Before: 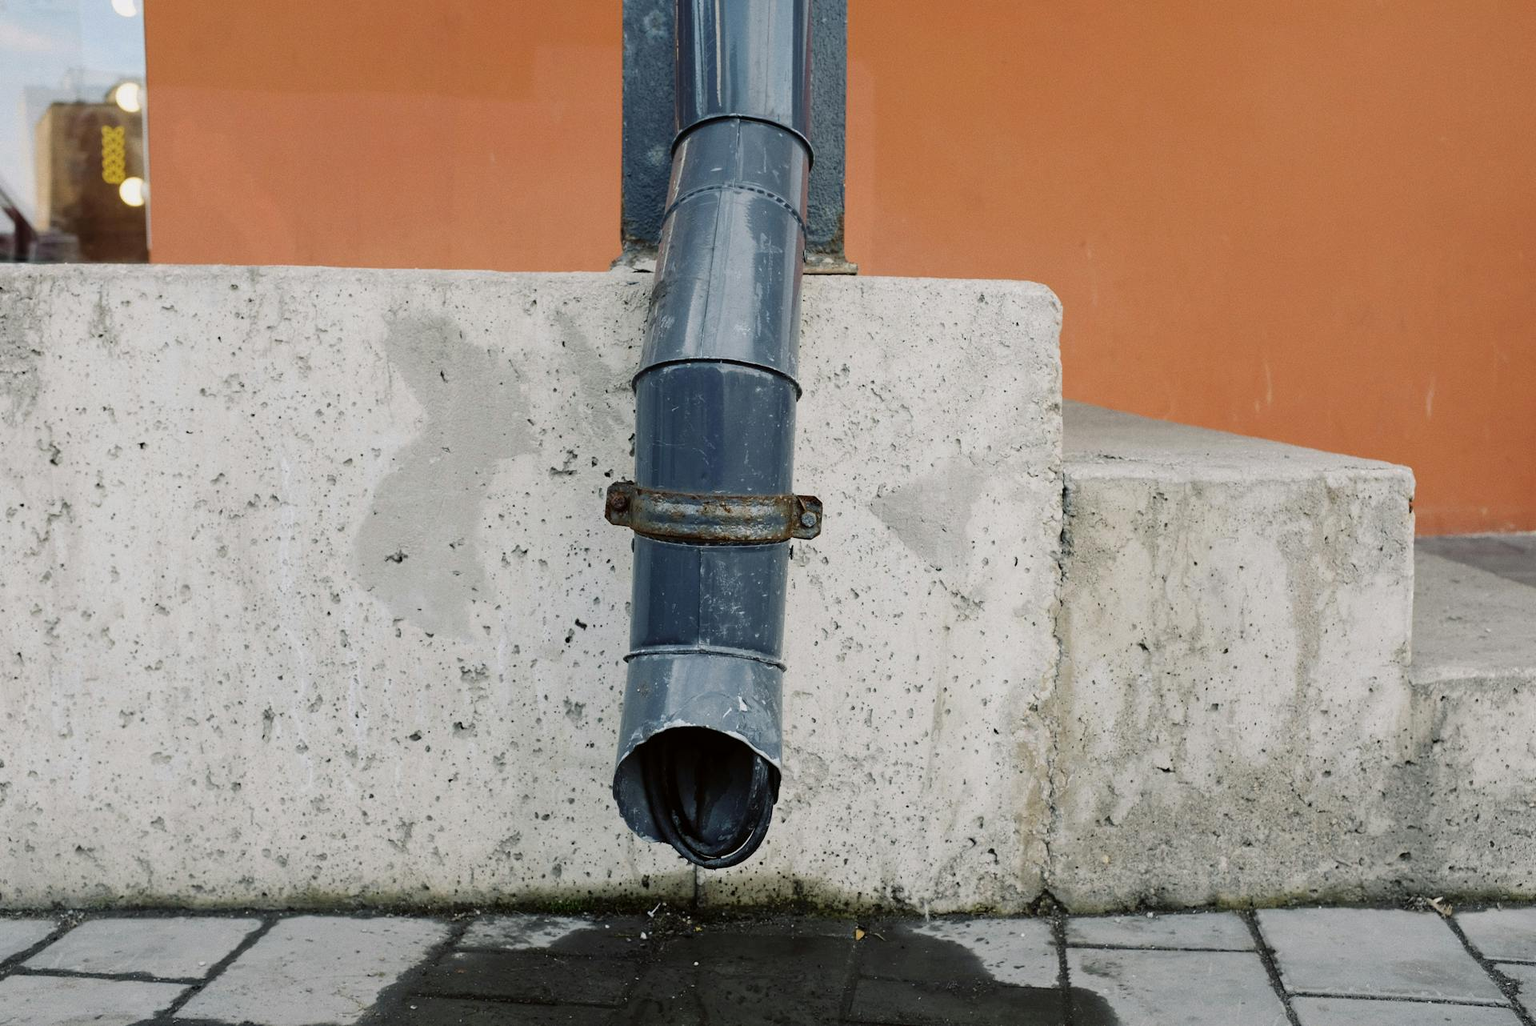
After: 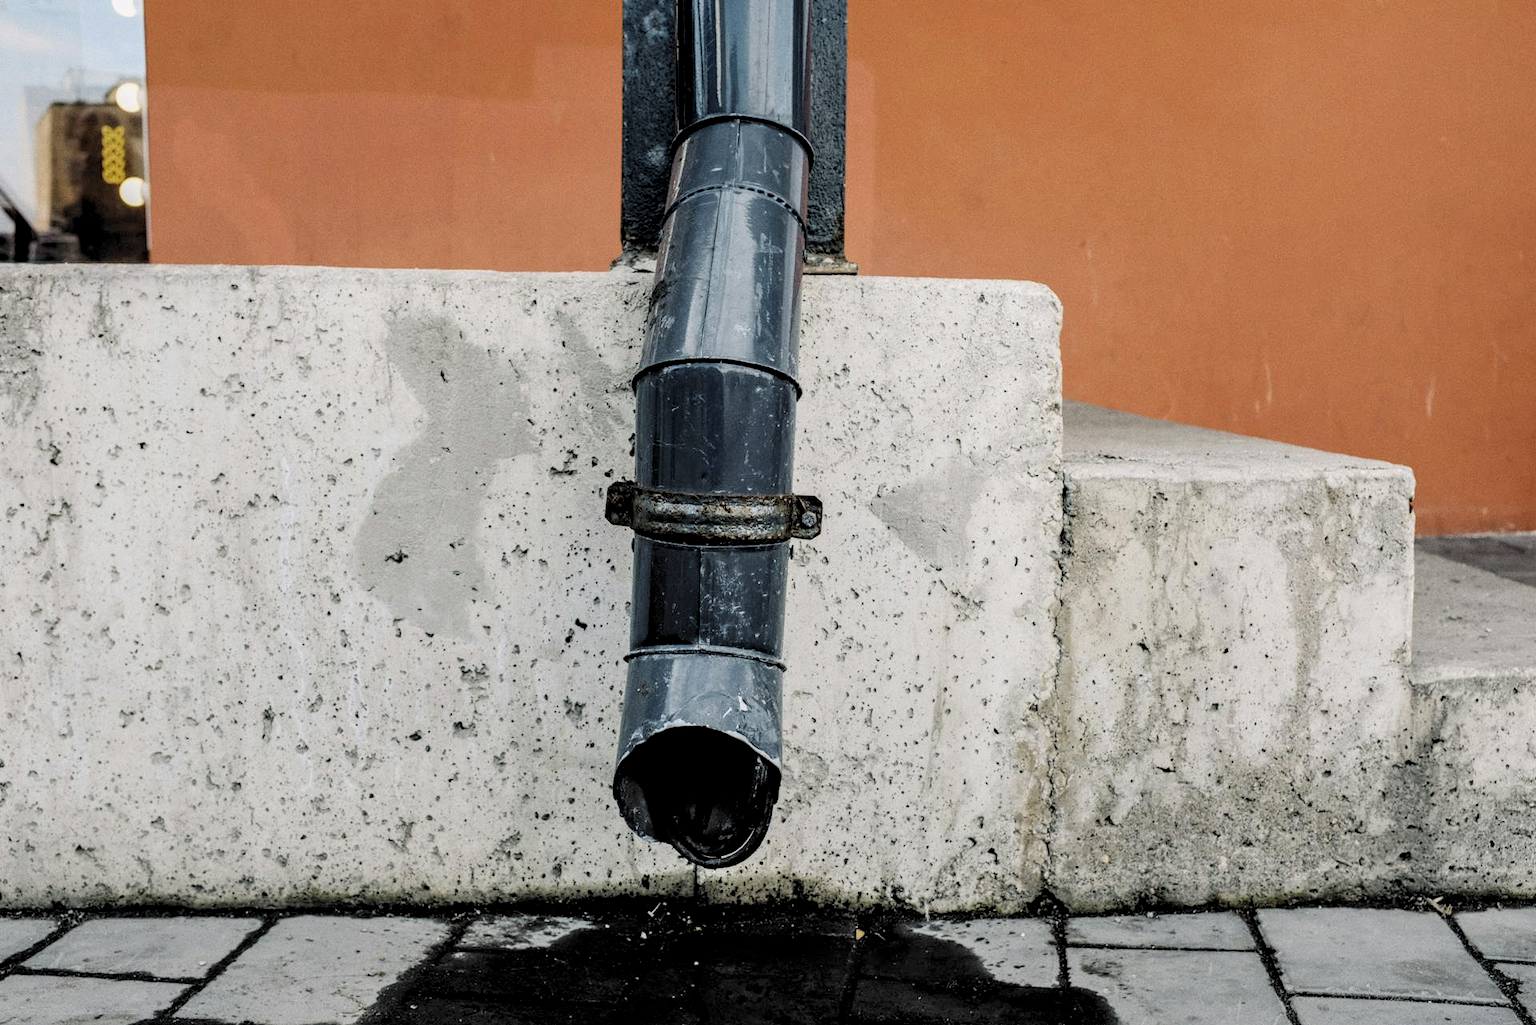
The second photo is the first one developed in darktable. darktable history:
local contrast: detail 152%
filmic rgb: black relative exposure -5.05 EV, white relative exposure 3.51 EV, hardness 3.16, contrast 1.297, highlights saturation mix -48.9%, color science v6 (2022)
levels: levels [0, 0.498, 1]
